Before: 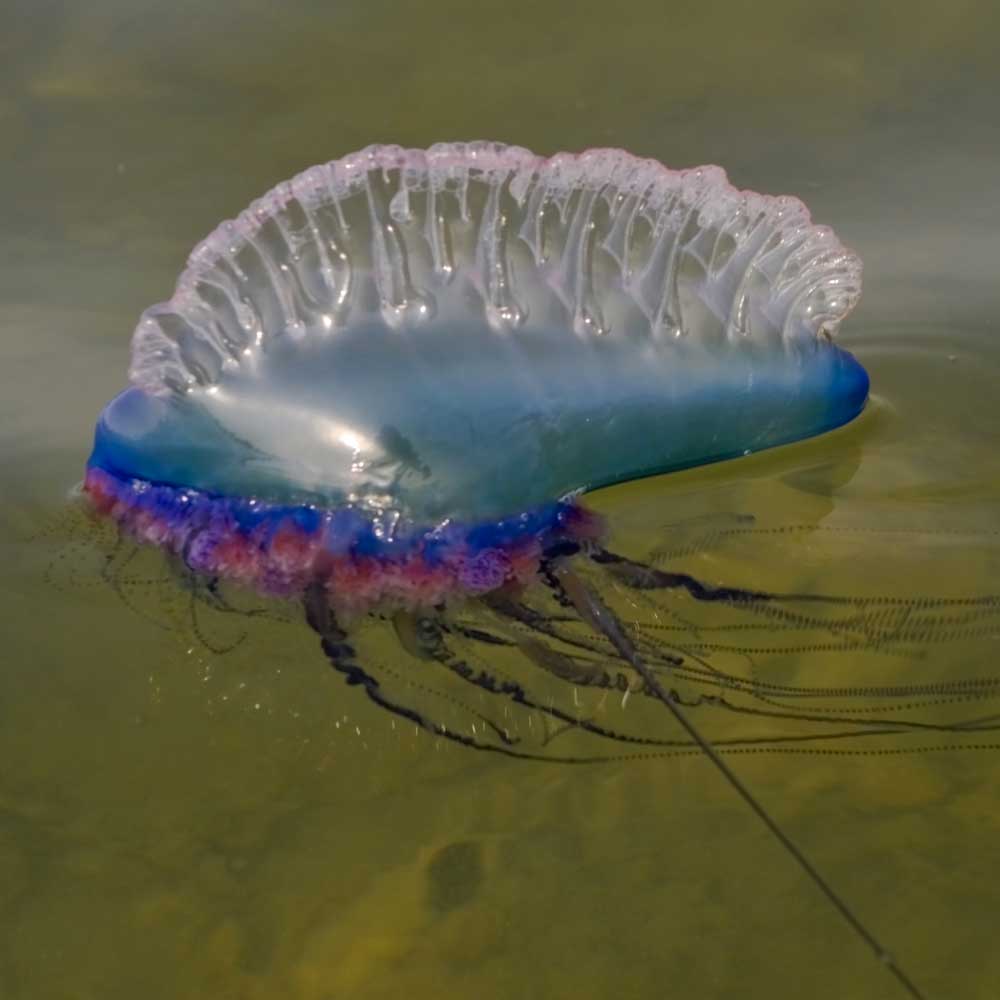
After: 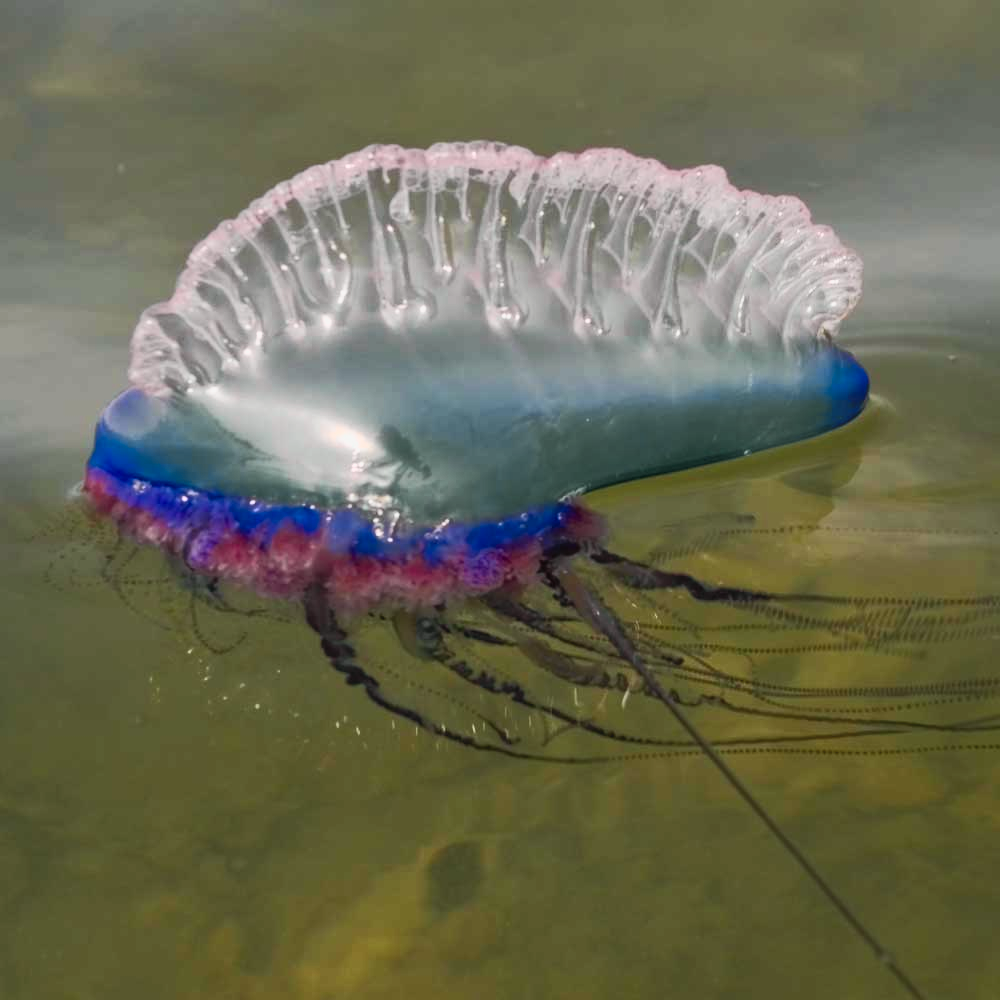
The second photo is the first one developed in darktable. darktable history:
tone curve: curves: ch0 [(0, 0.026) (0.172, 0.194) (0.398, 0.437) (0.469, 0.544) (0.612, 0.741) (0.845, 0.926) (1, 0.968)]; ch1 [(0, 0) (0.437, 0.453) (0.472, 0.467) (0.502, 0.502) (0.531, 0.537) (0.574, 0.583) (0.617, 0.64) (0.699, 0.749) (0.859, 0.919) (1, 1)]; ch2 [(0, 0) (0.33, 0.301) (0.421, 0.443) (0.476, 0.502) (0.511, 0.504) (0.553, 0.55) (0.595, 0.586) (0.664, 0.664) (1, 1)], color space Lab, independent channels, preserve colors none
